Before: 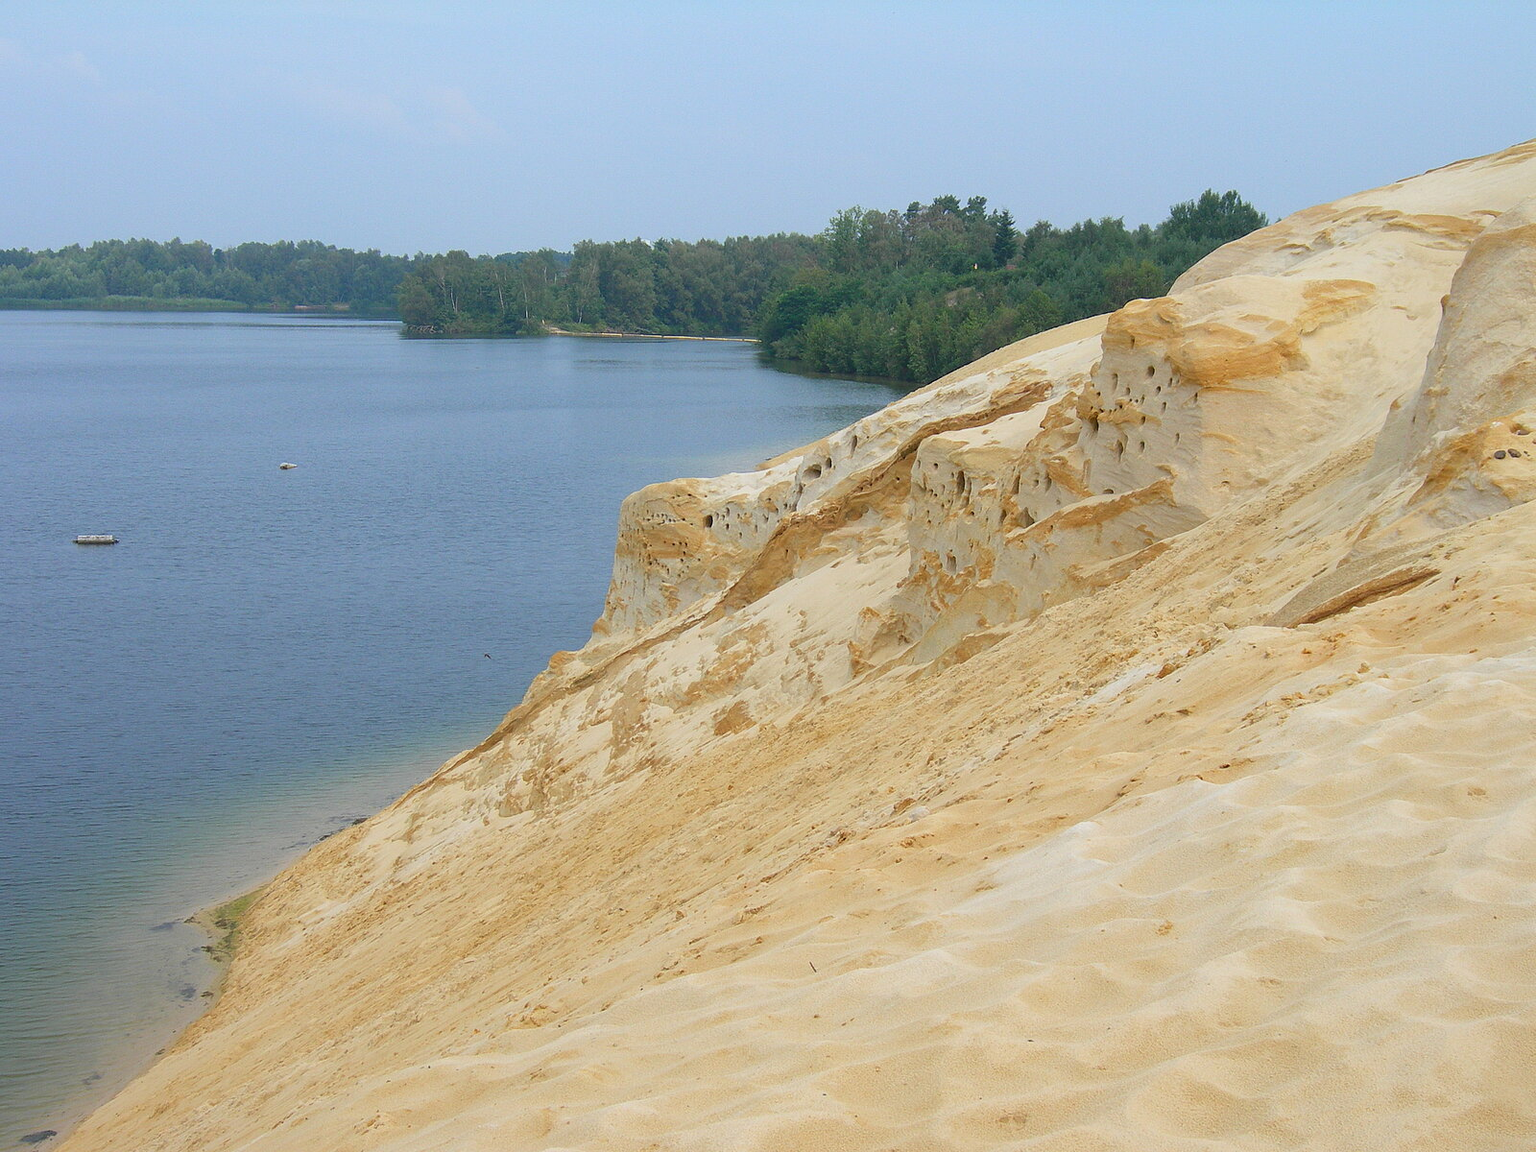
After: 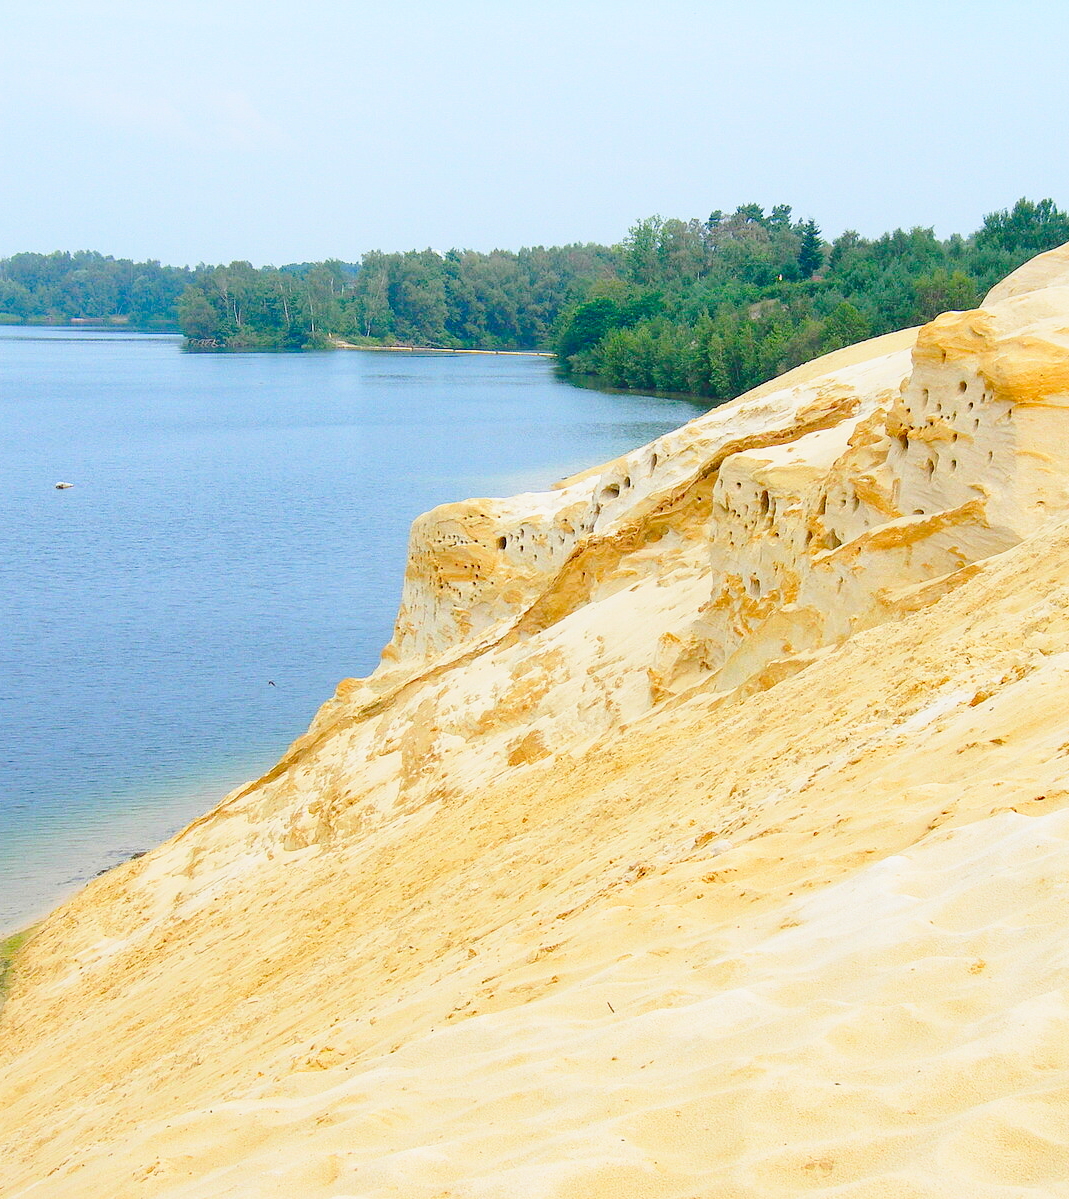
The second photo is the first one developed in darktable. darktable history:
base curve: curves: ch0 [(0, 0) (0.028, 0.03) (0.121, 0.232) (0.46, 0.748) (0.859, 0.968) (1, 1)], preserve colors none
crop and rotate: left 14.824%, right 18.317%
color correction: highlights b* -0.016, saturation 1.35
